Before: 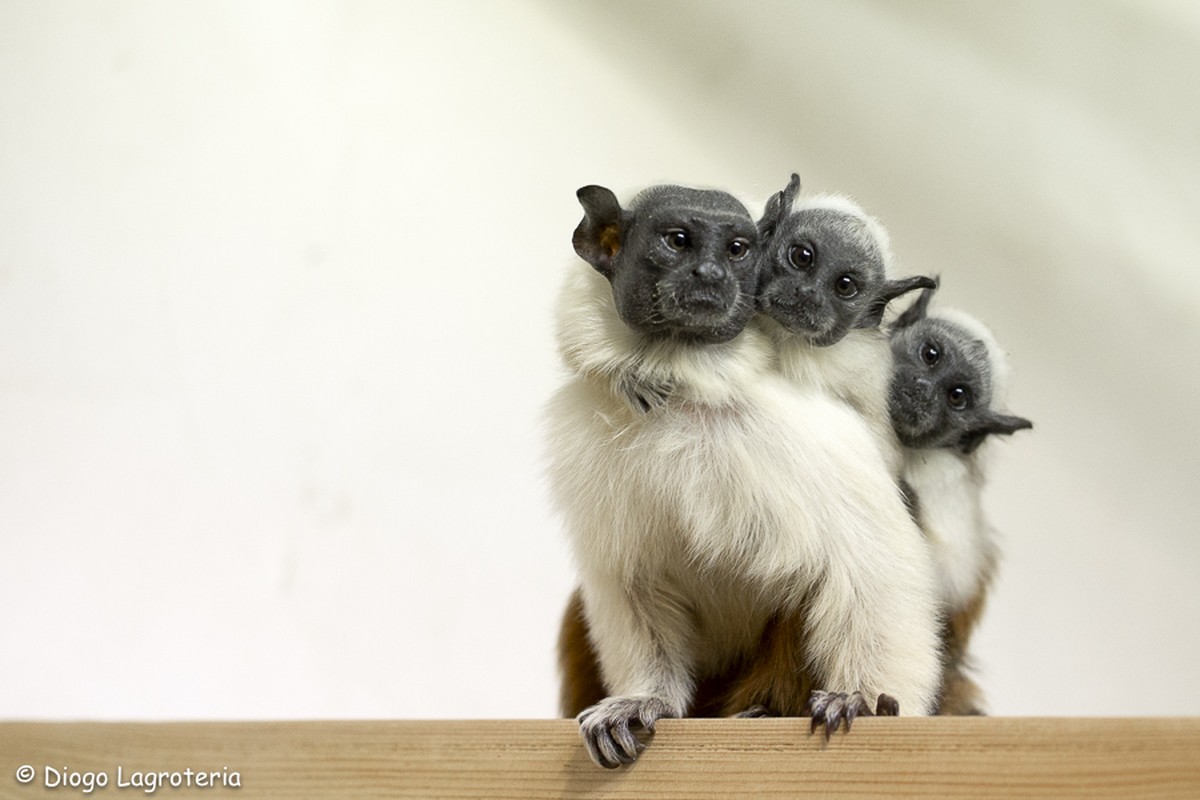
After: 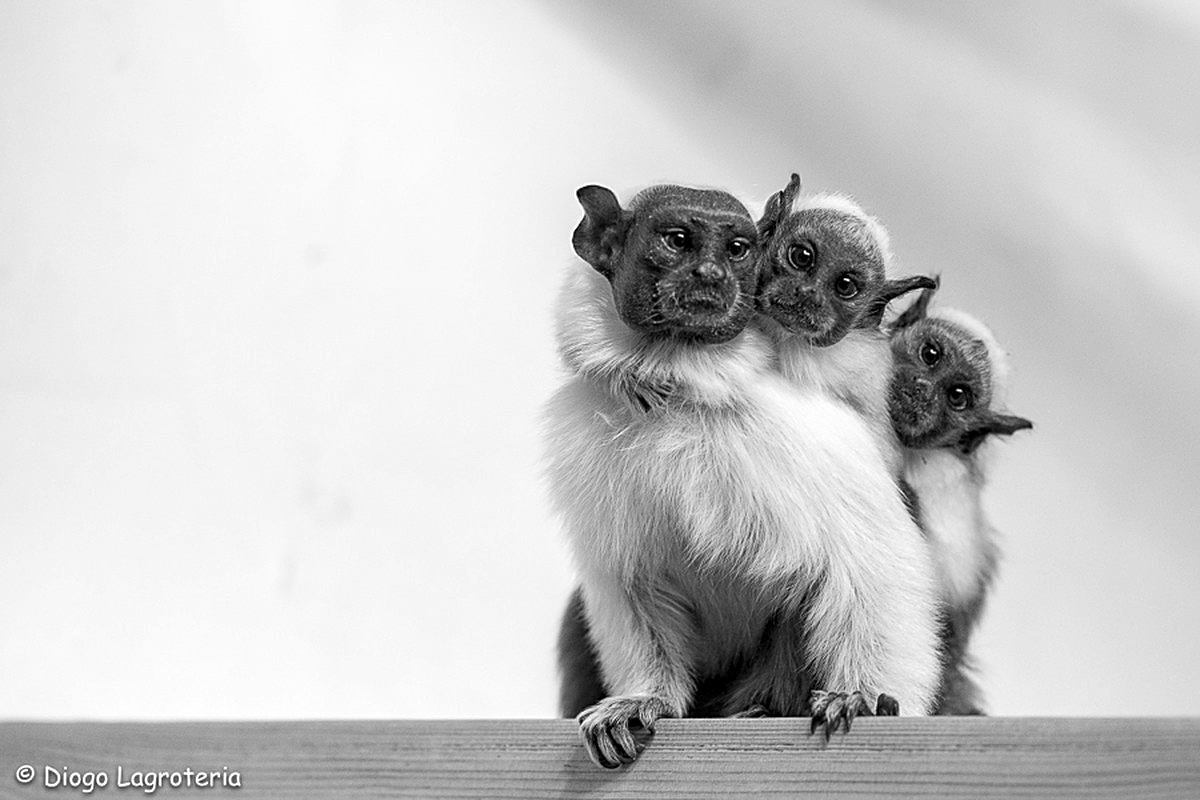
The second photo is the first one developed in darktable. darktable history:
haze removal: compatibility mode true, adaptive false
monochrome: a 16.06, b 15.48, size 1
sharpen: on, module defaults
local contrast: on, module defaults
